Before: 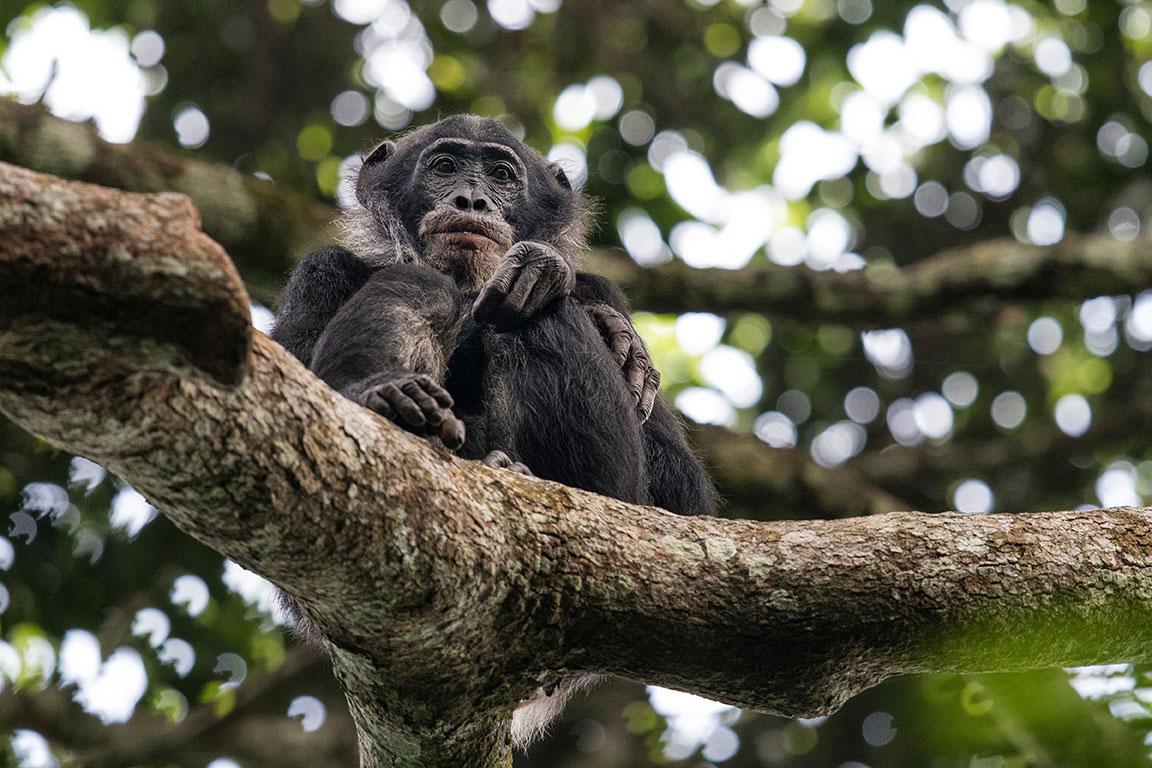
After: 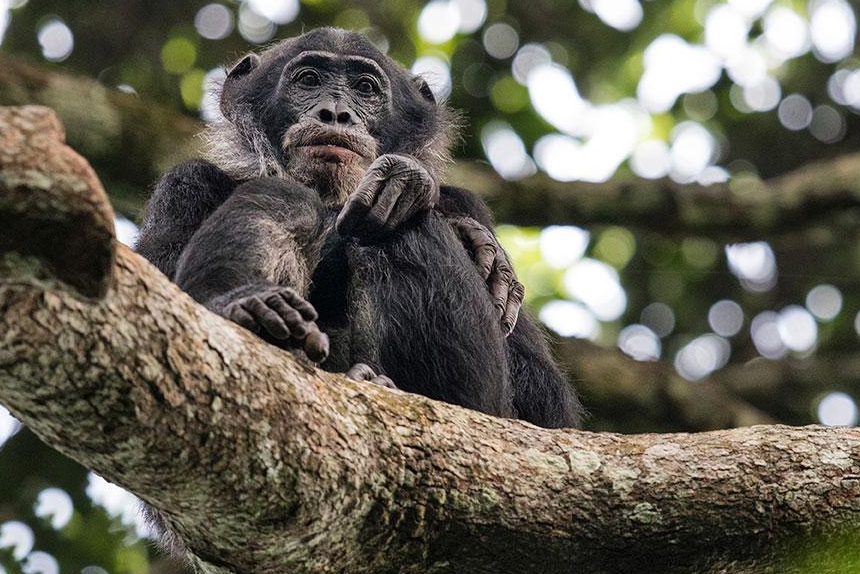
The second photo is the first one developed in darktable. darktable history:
shadows and highlights: shadows 52.34, highlights -28.23, soften with gaussian
crop and rotate: left 11.831%, top 11.346%, right 13.429%, bottom 13.899%
